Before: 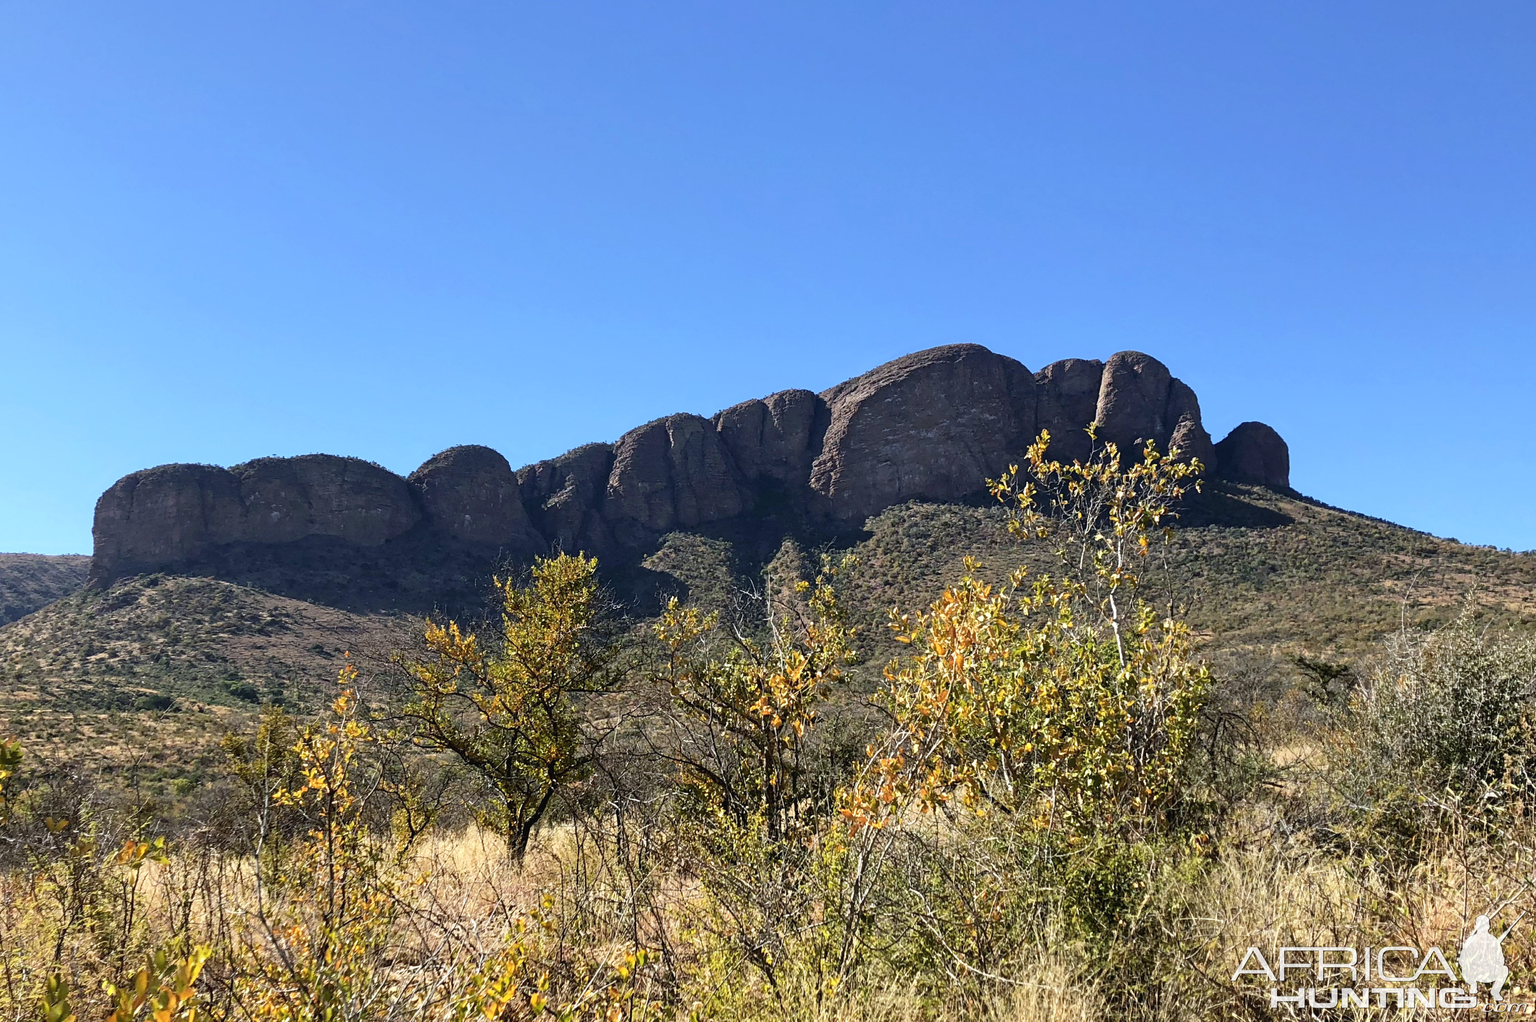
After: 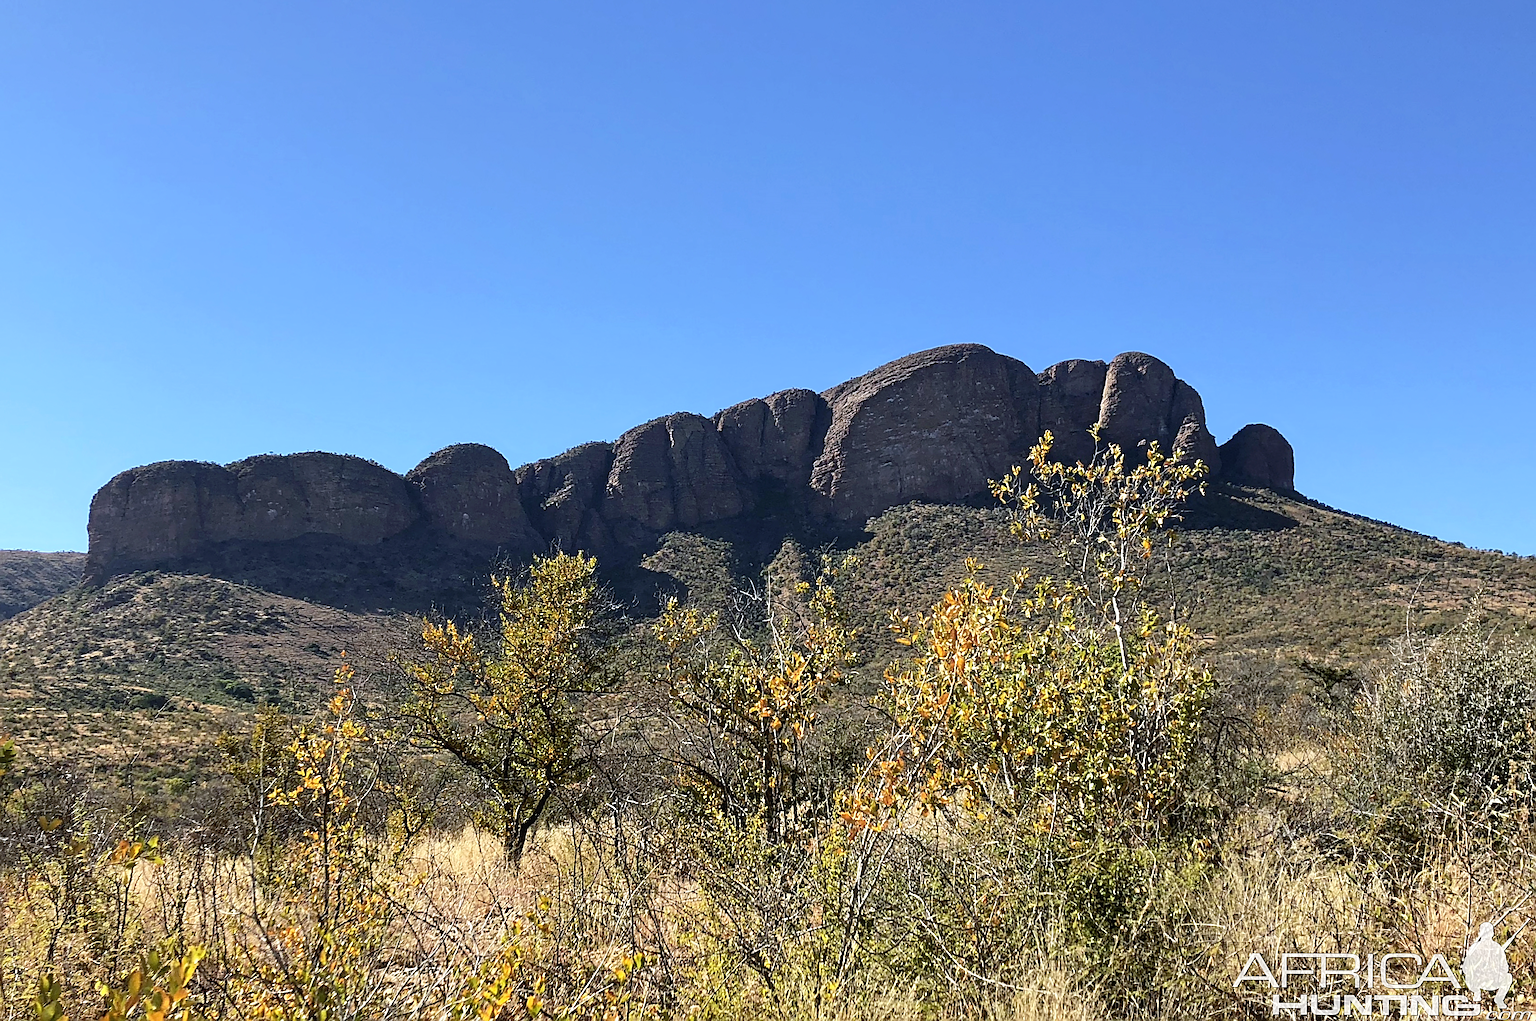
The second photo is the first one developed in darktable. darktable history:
sharpen: radius 2.809, amount 0.703
crop and rotate: angle -0.29°
